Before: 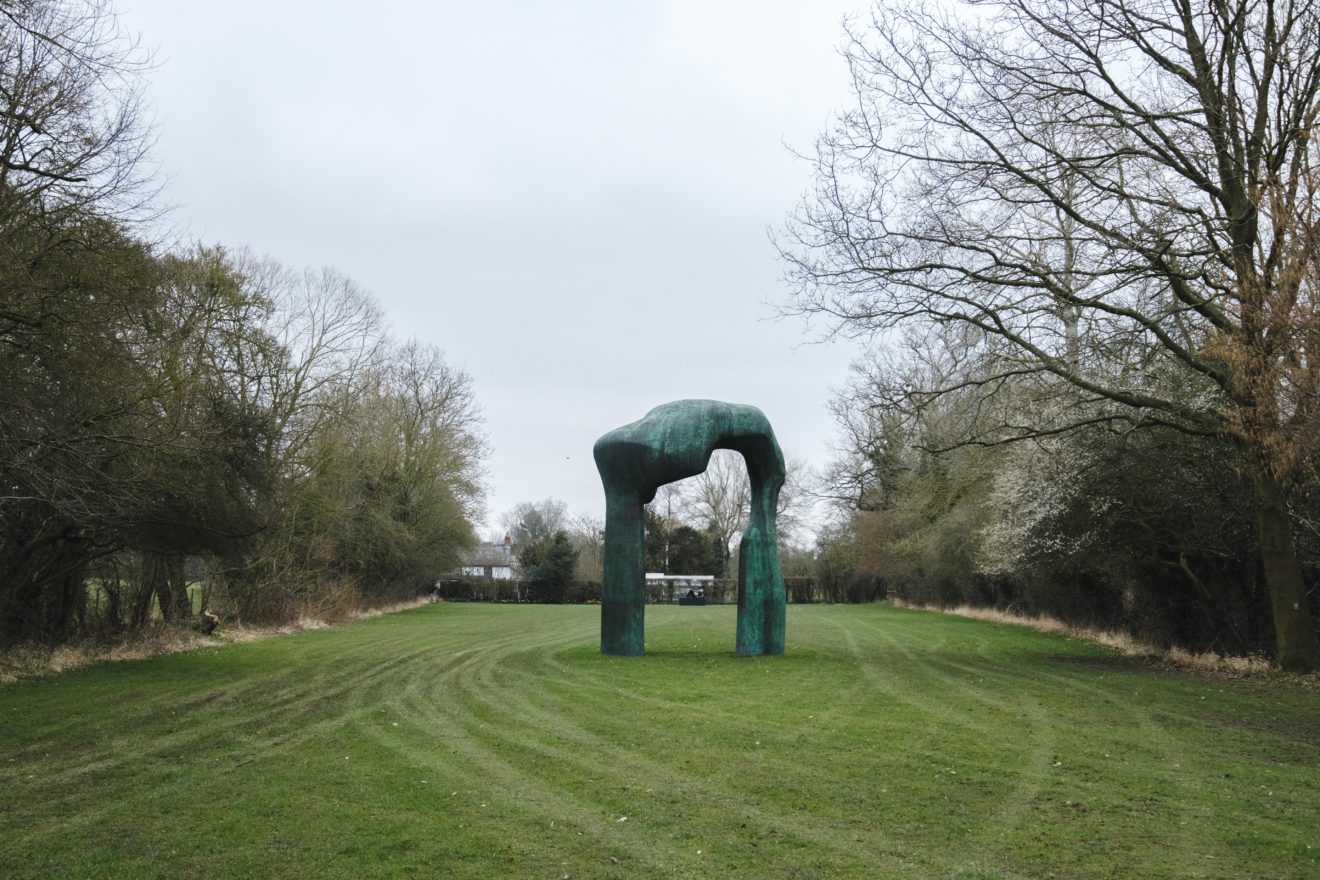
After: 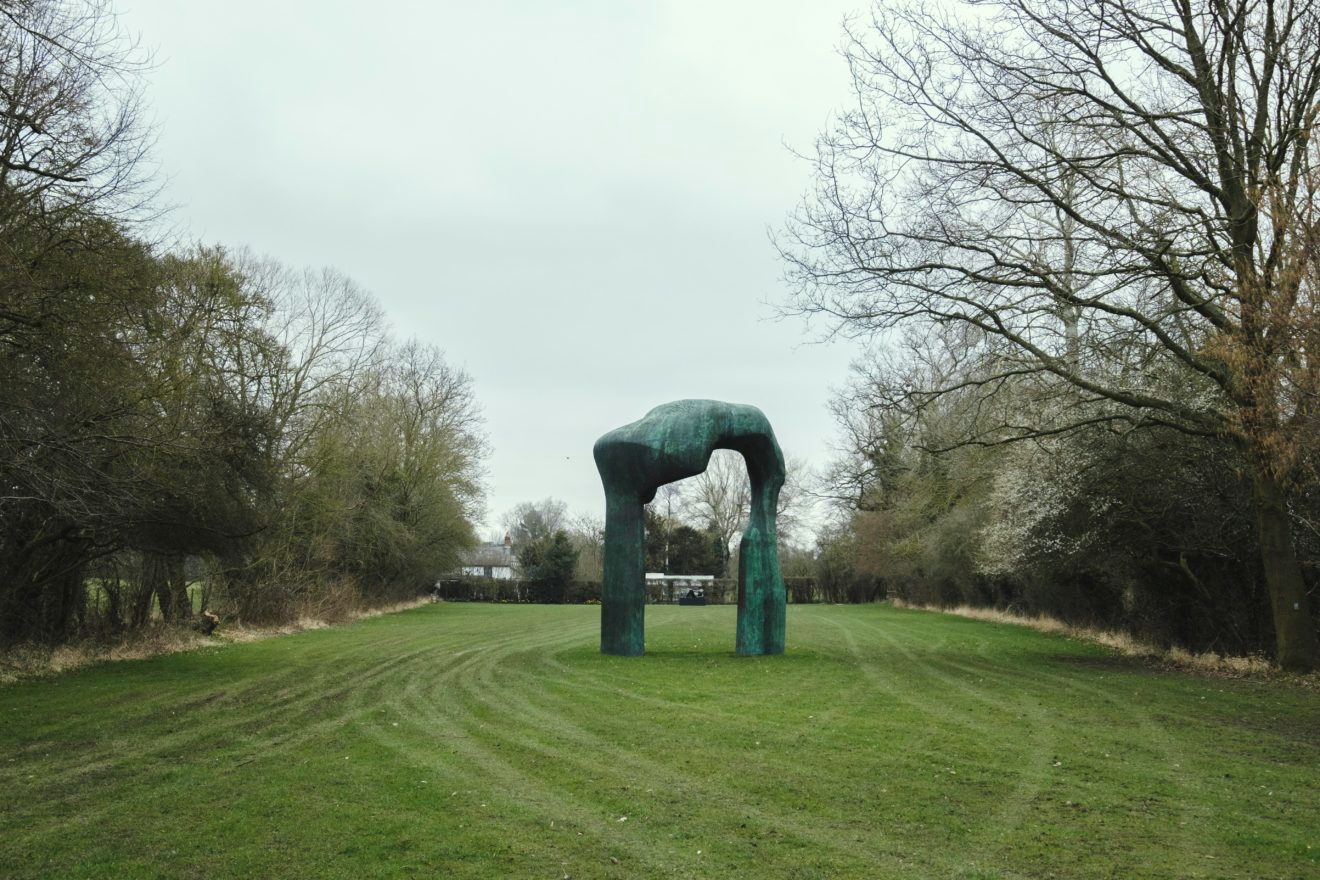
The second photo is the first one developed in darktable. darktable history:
color correction: highlights a* -4.5, highlights b* 6.37
